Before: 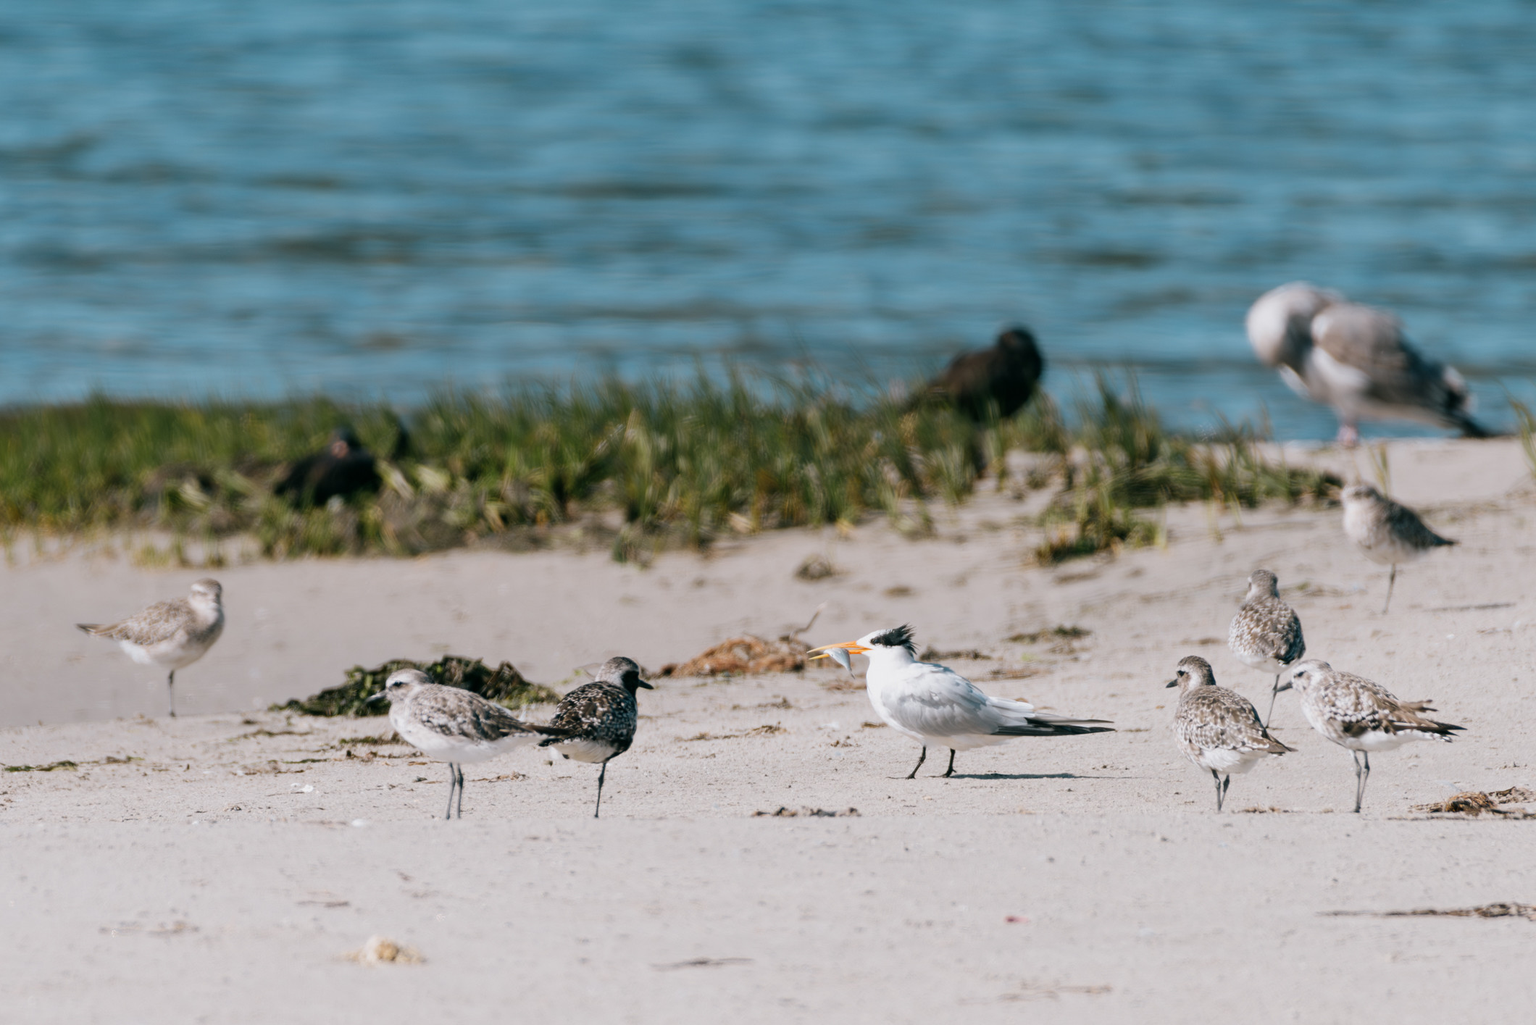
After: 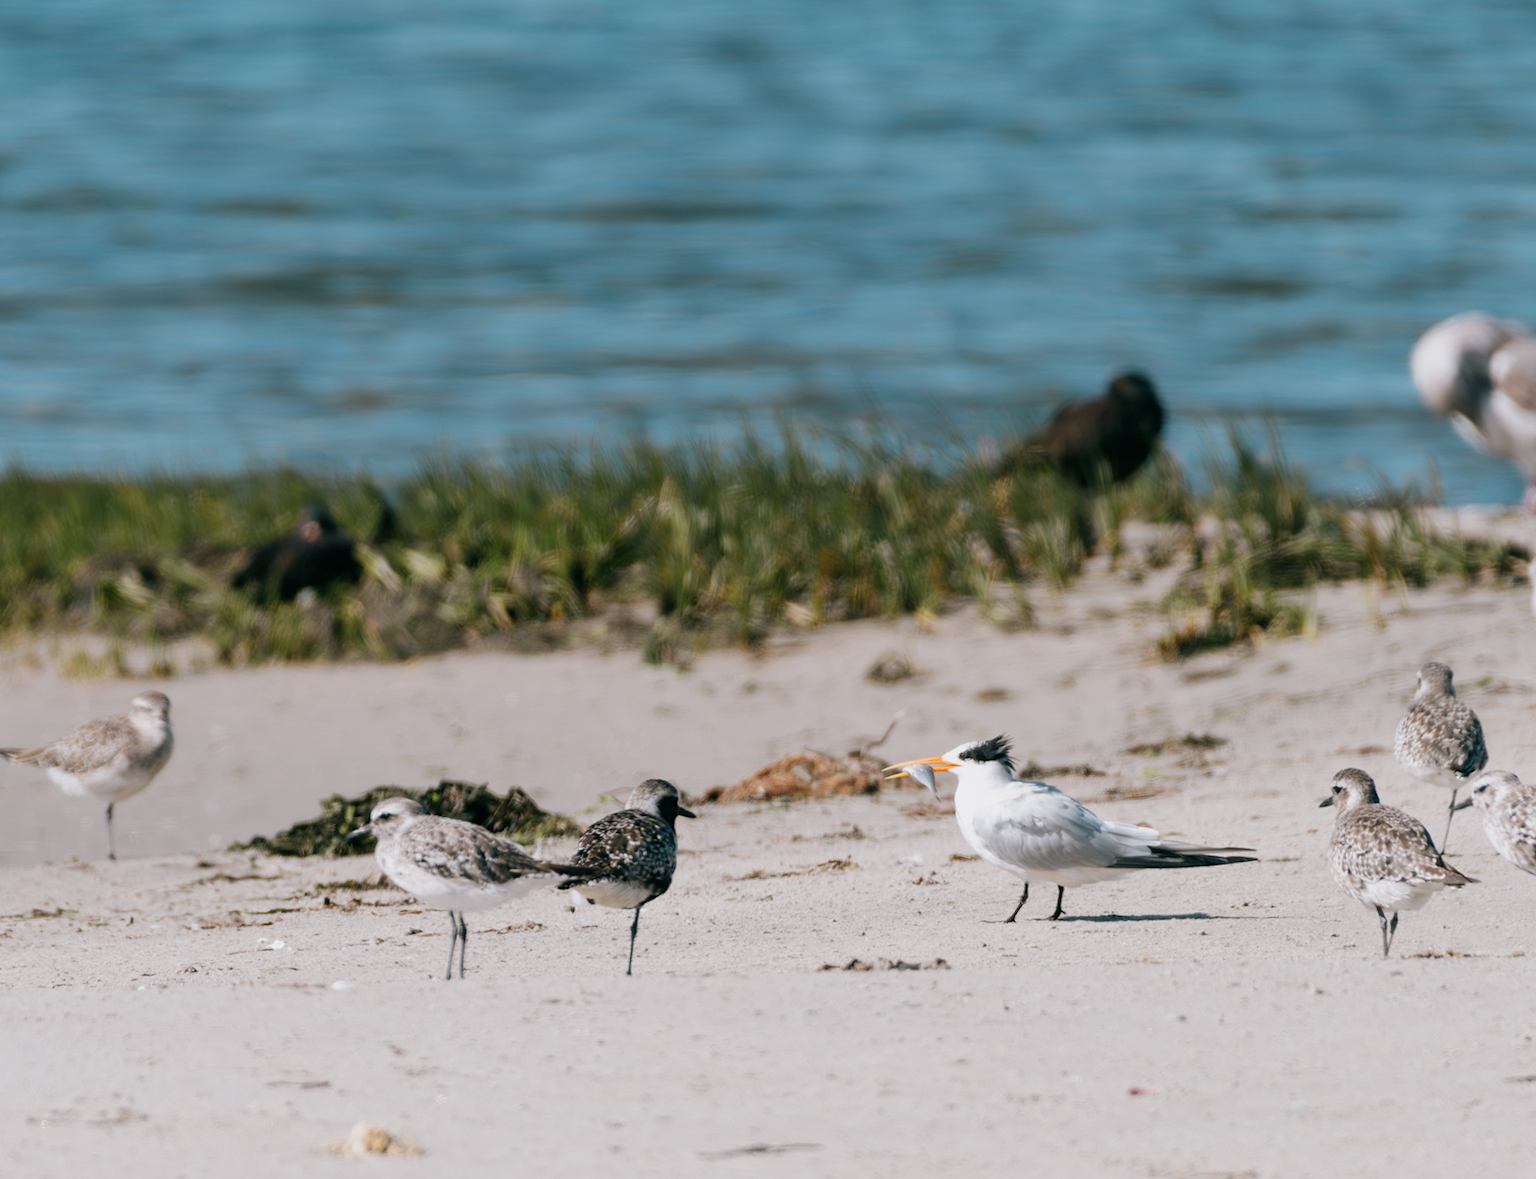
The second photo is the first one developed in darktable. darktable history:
crop and rotate: angle 0.805°, left 4.503%, top 0.782%, right 11.481%, bottom 2.585%
